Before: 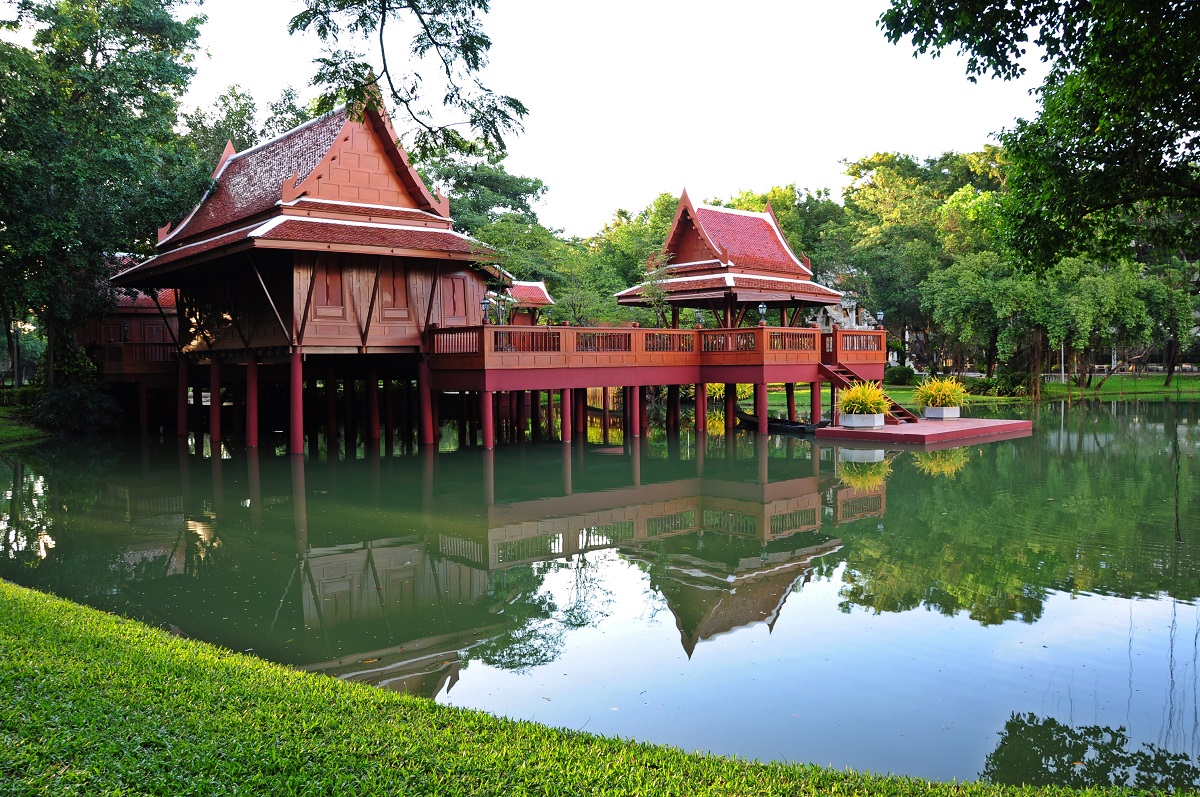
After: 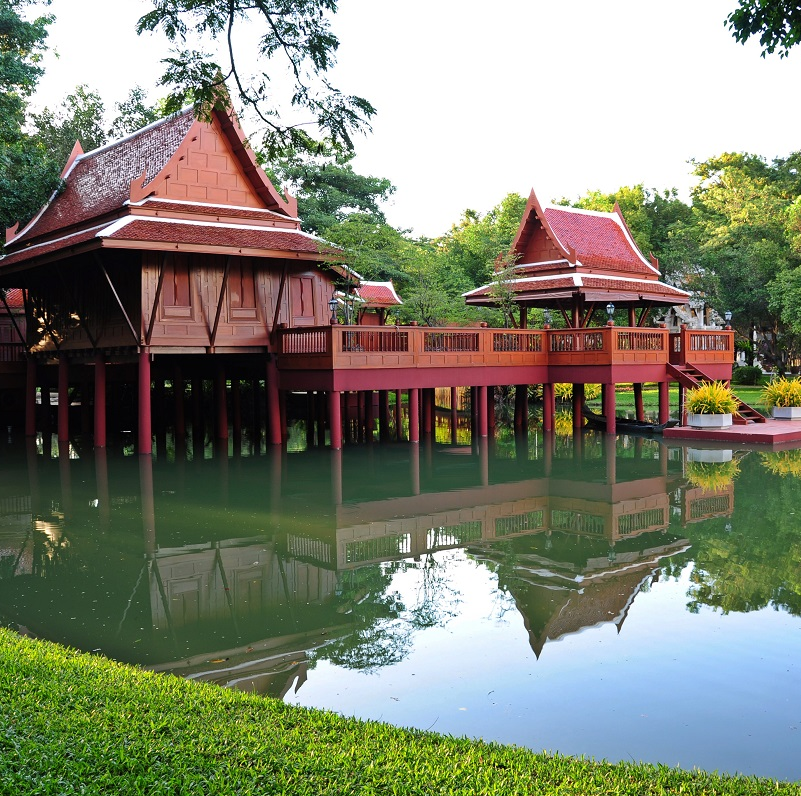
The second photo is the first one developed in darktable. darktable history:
crop and rotate: left 12.711%, right 20.521%
